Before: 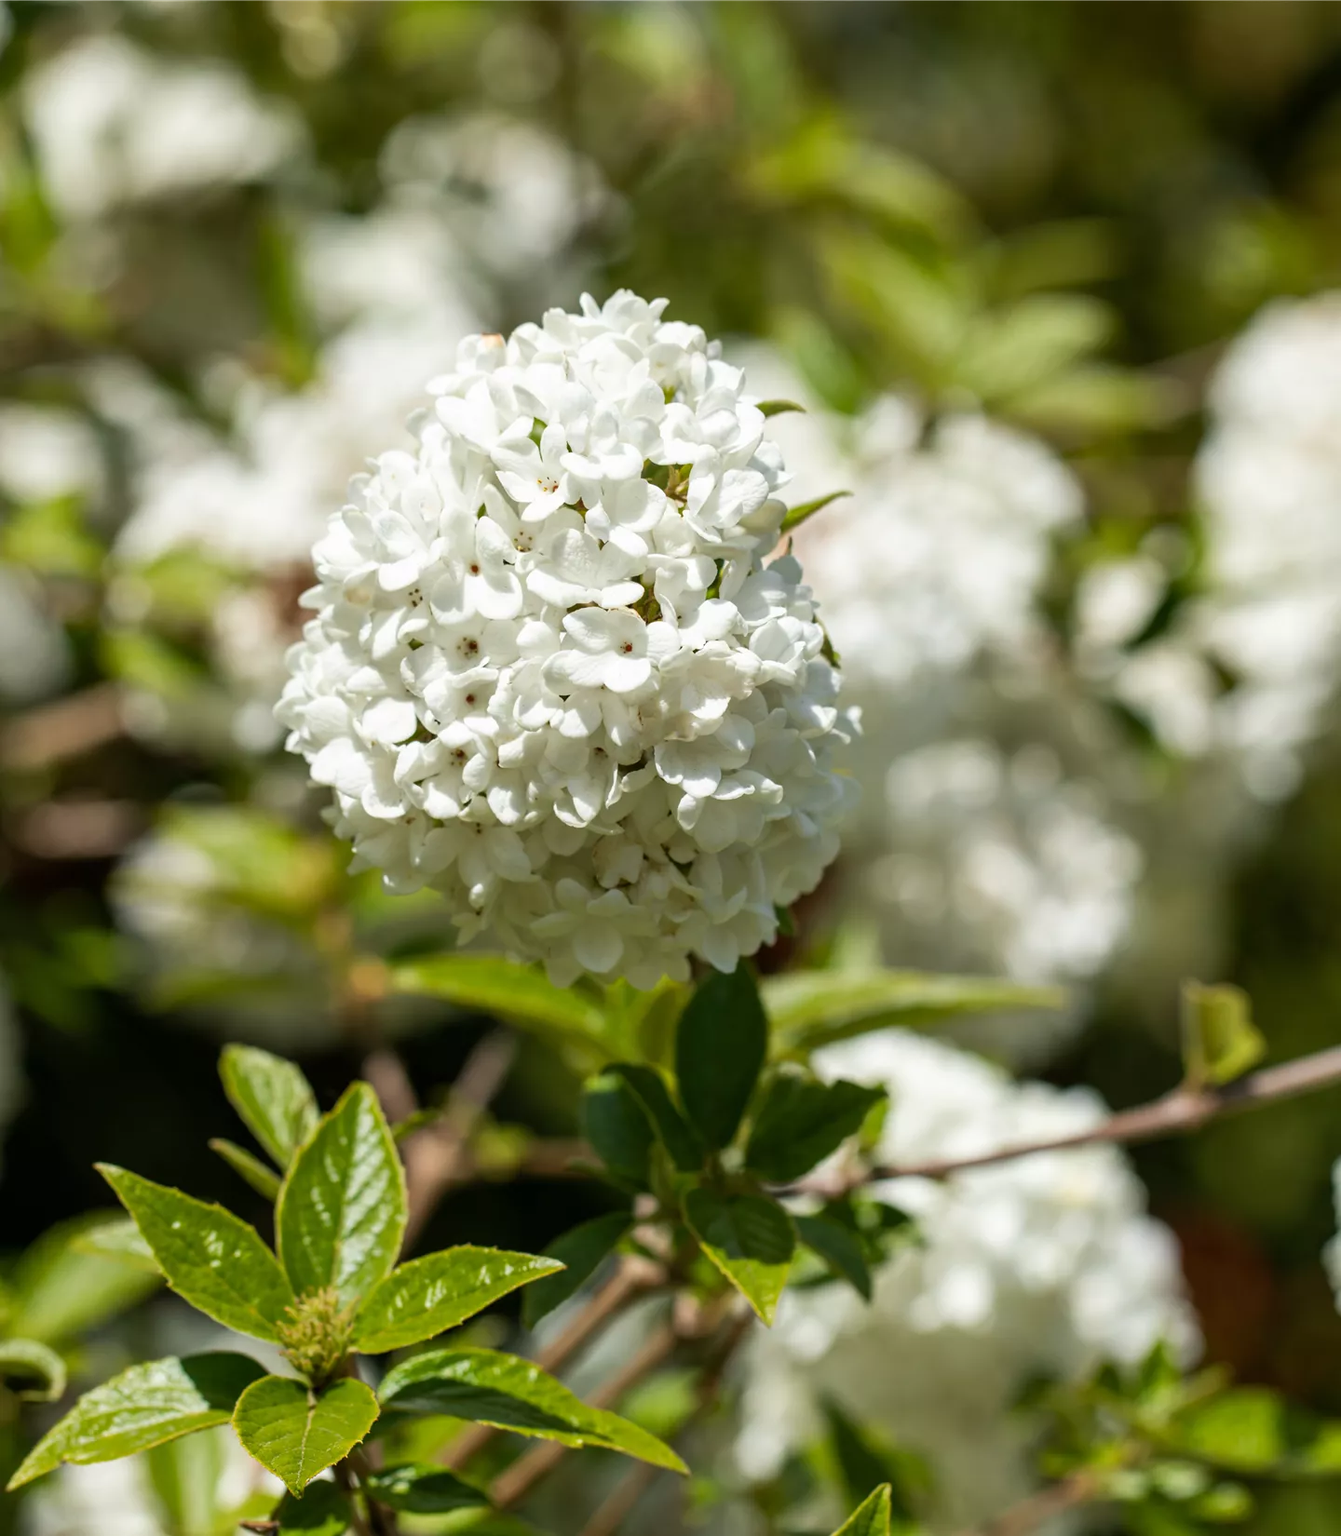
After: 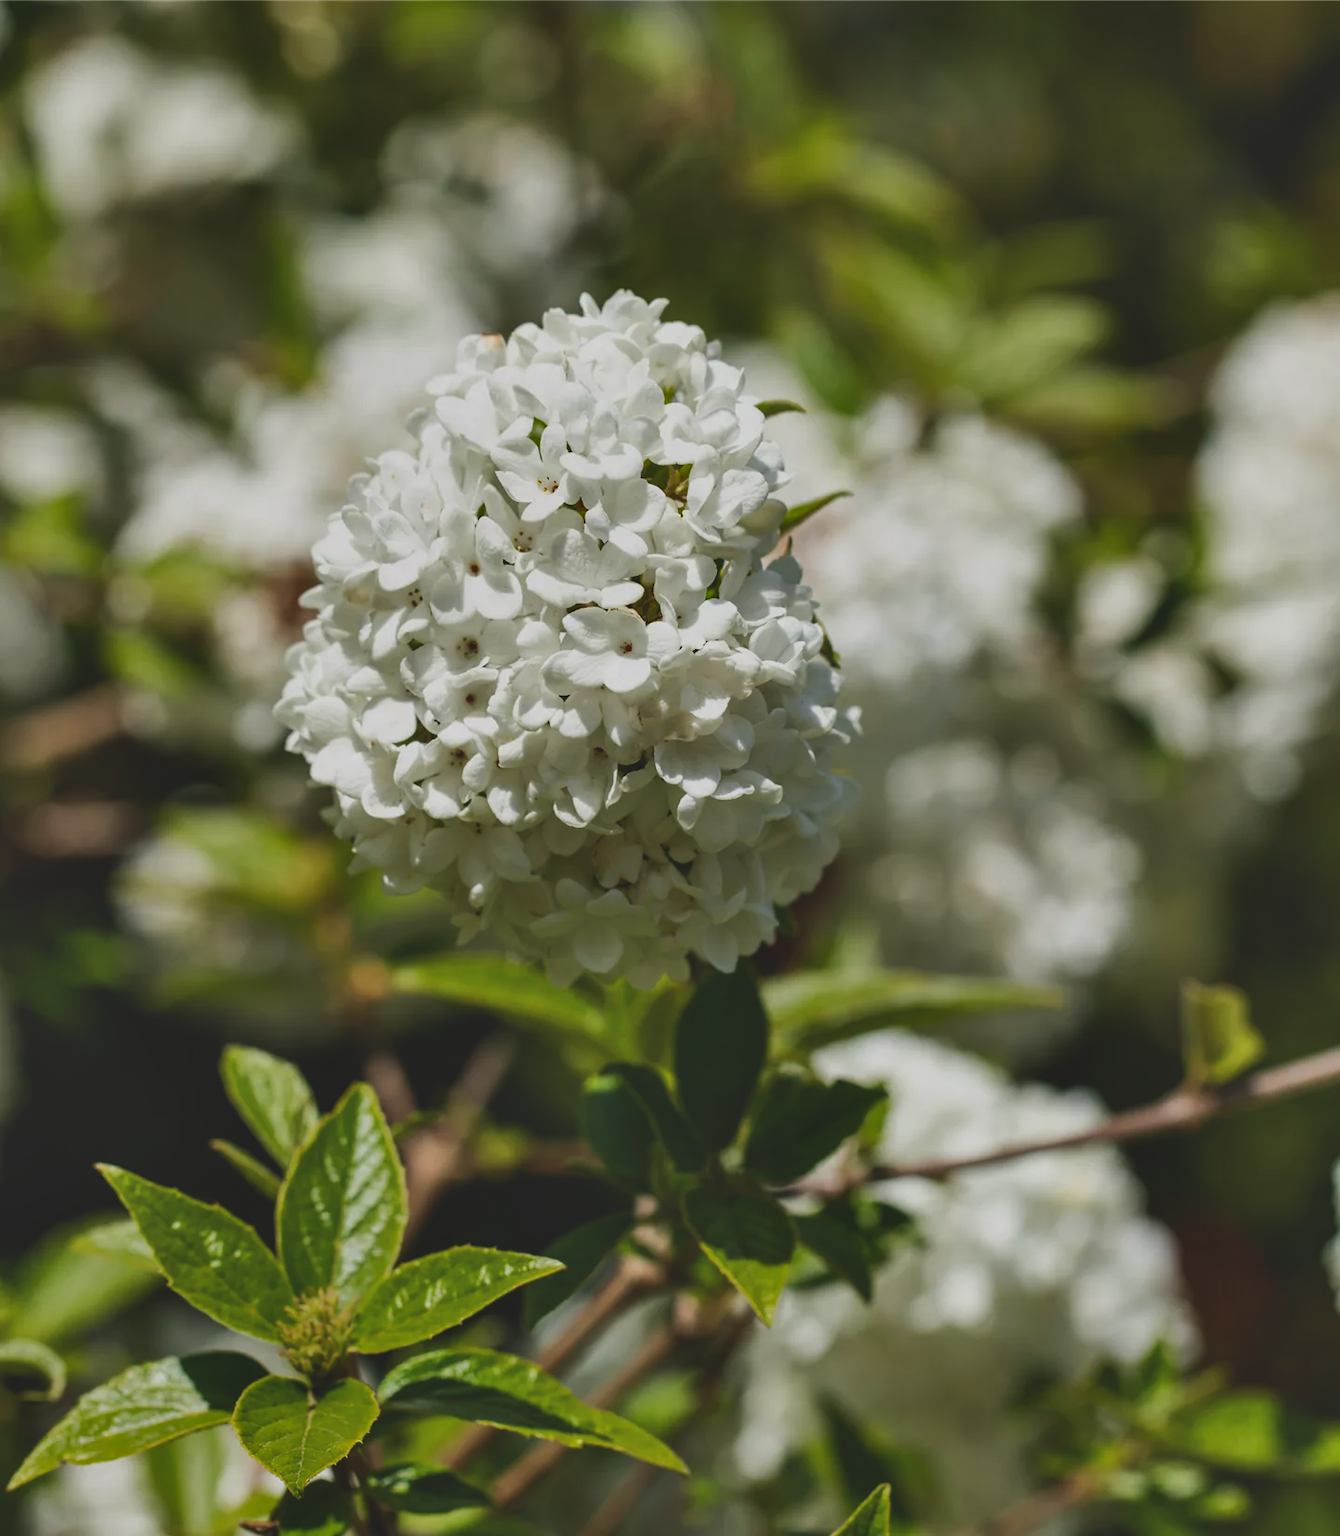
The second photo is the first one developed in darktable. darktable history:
exposure: black level correction -0.037, exposure -0.497 EV, compensate exposure bias true, compensate highlight preservation false
contrast brightness saturation: contrast 0.068, brightness -0.136, saturation 0.111
shadows and highlights: soften with gaussian
